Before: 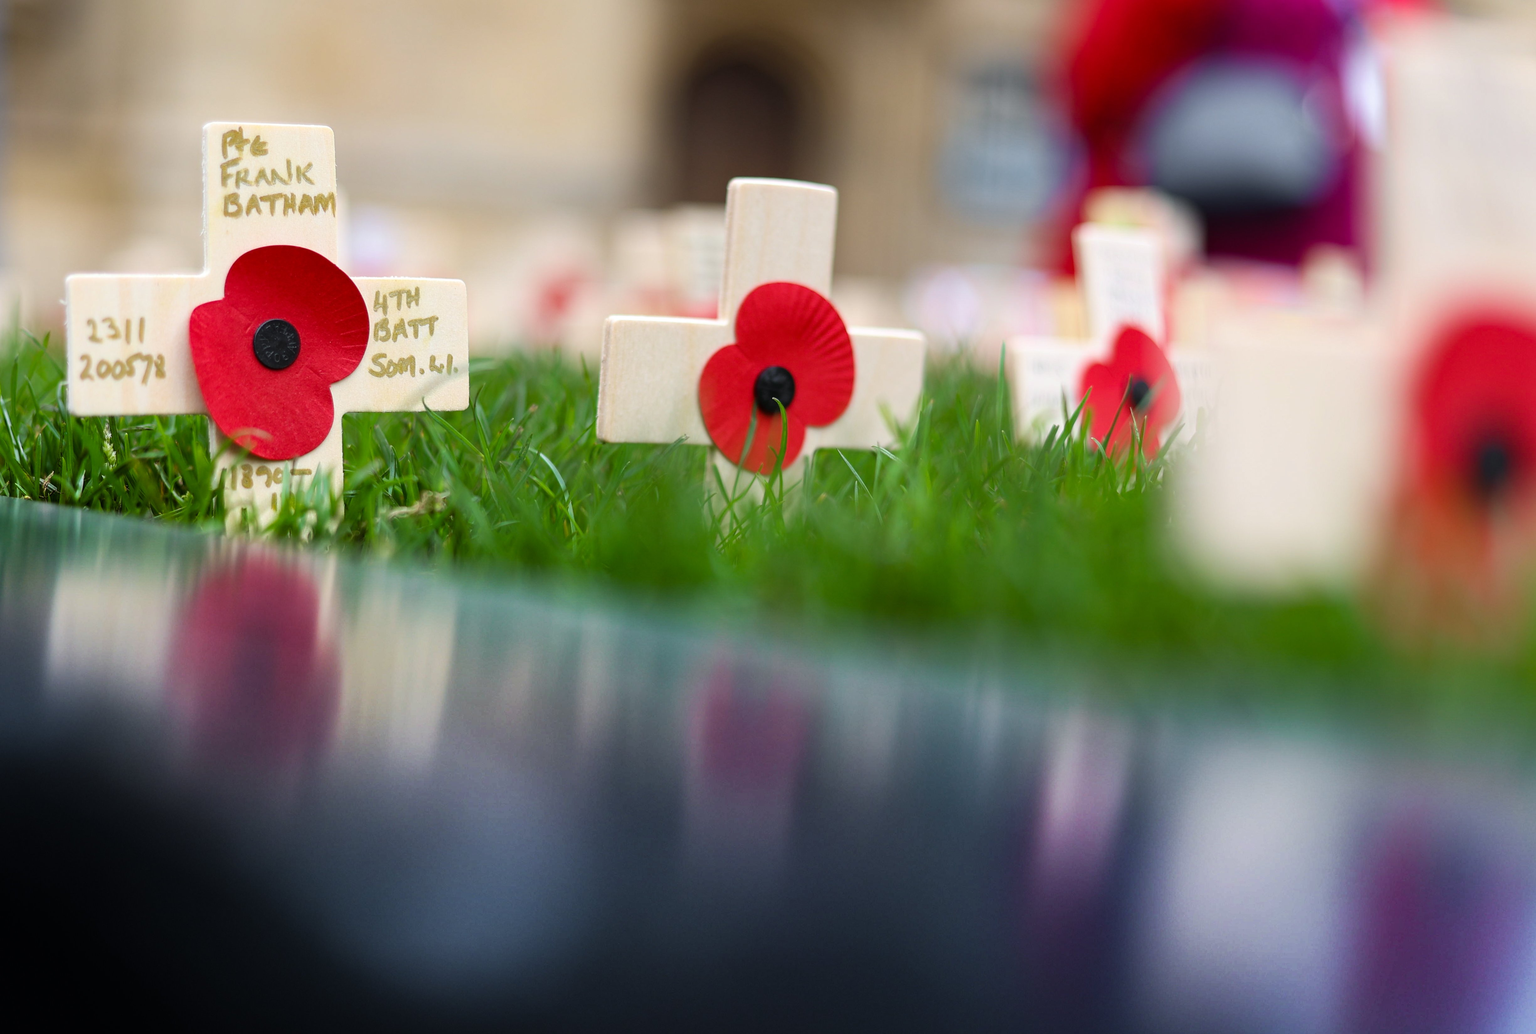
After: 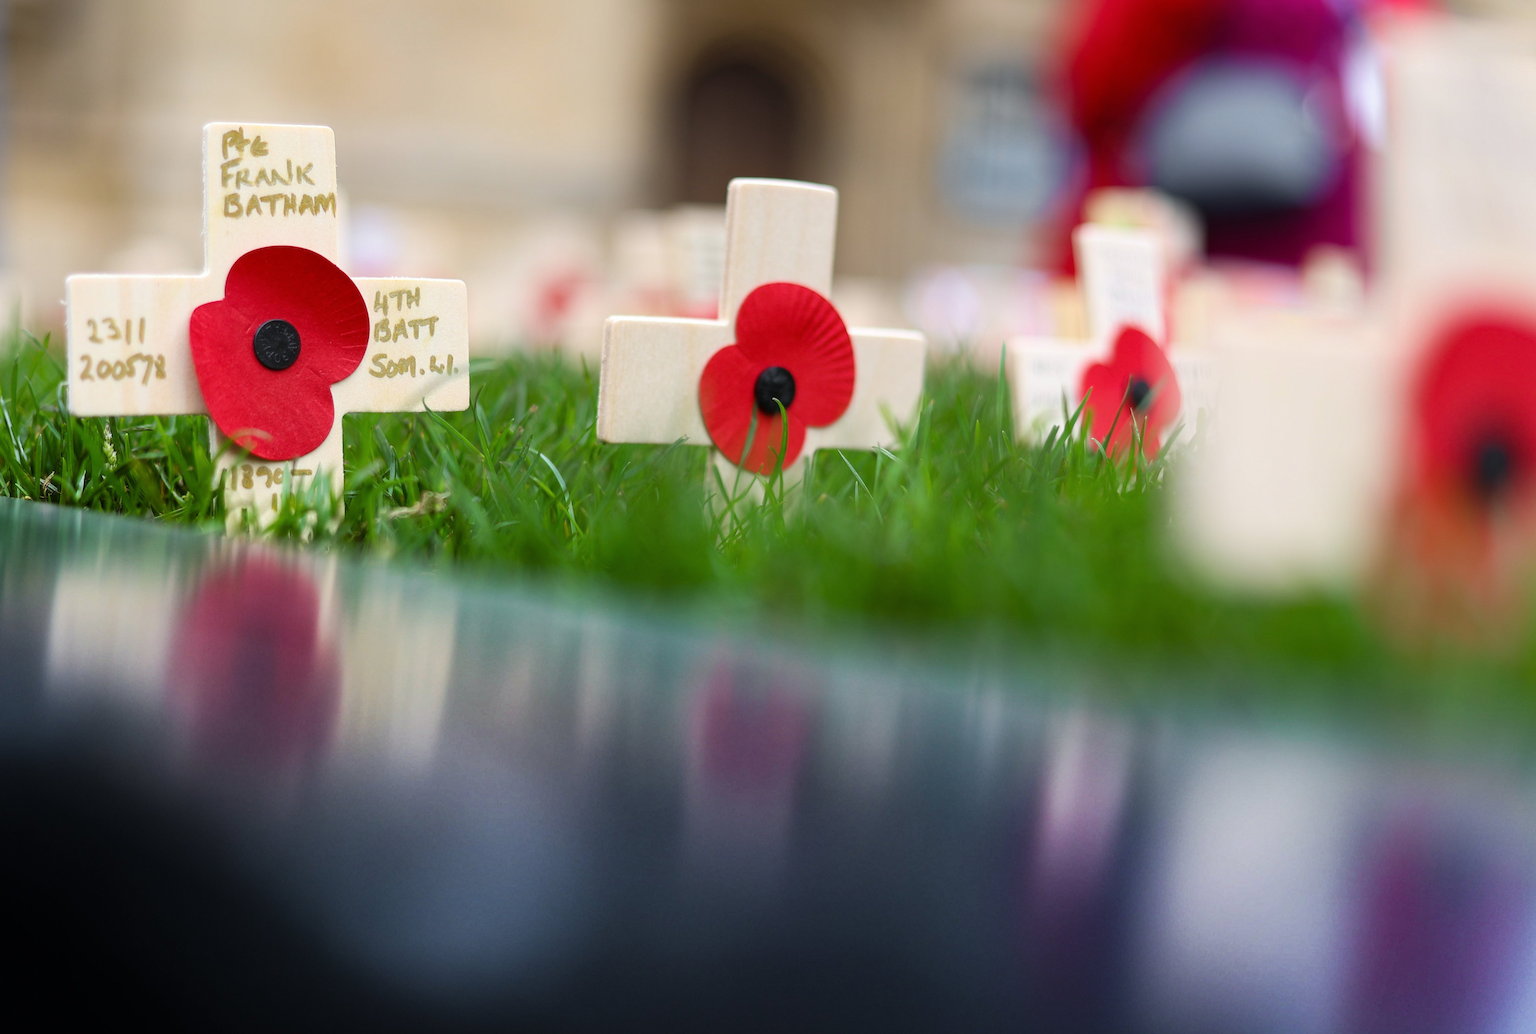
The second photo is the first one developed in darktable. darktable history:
haze removal: strength -0.061, compatibility mode true
